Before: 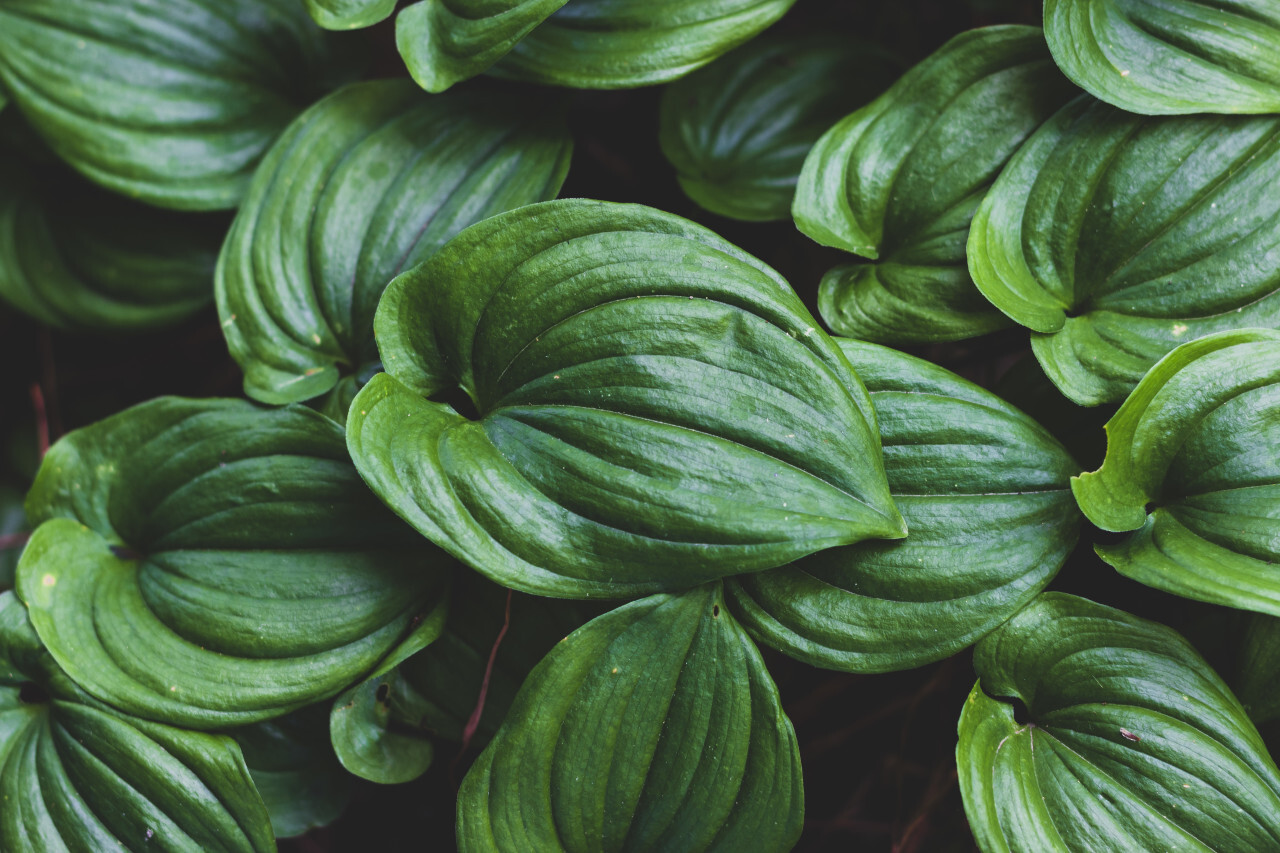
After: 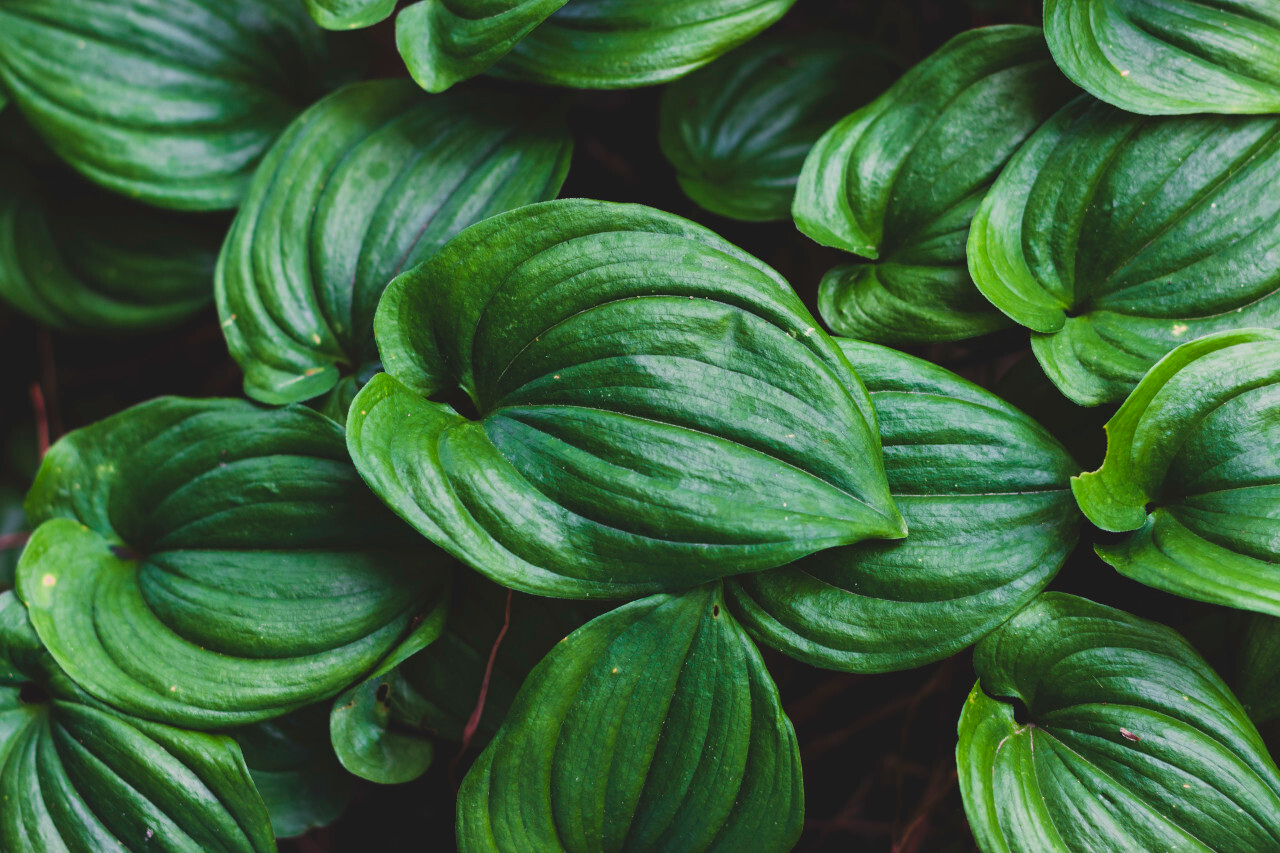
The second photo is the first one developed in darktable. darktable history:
color correction: highlights a* 3.78, highlights b* 5.06
